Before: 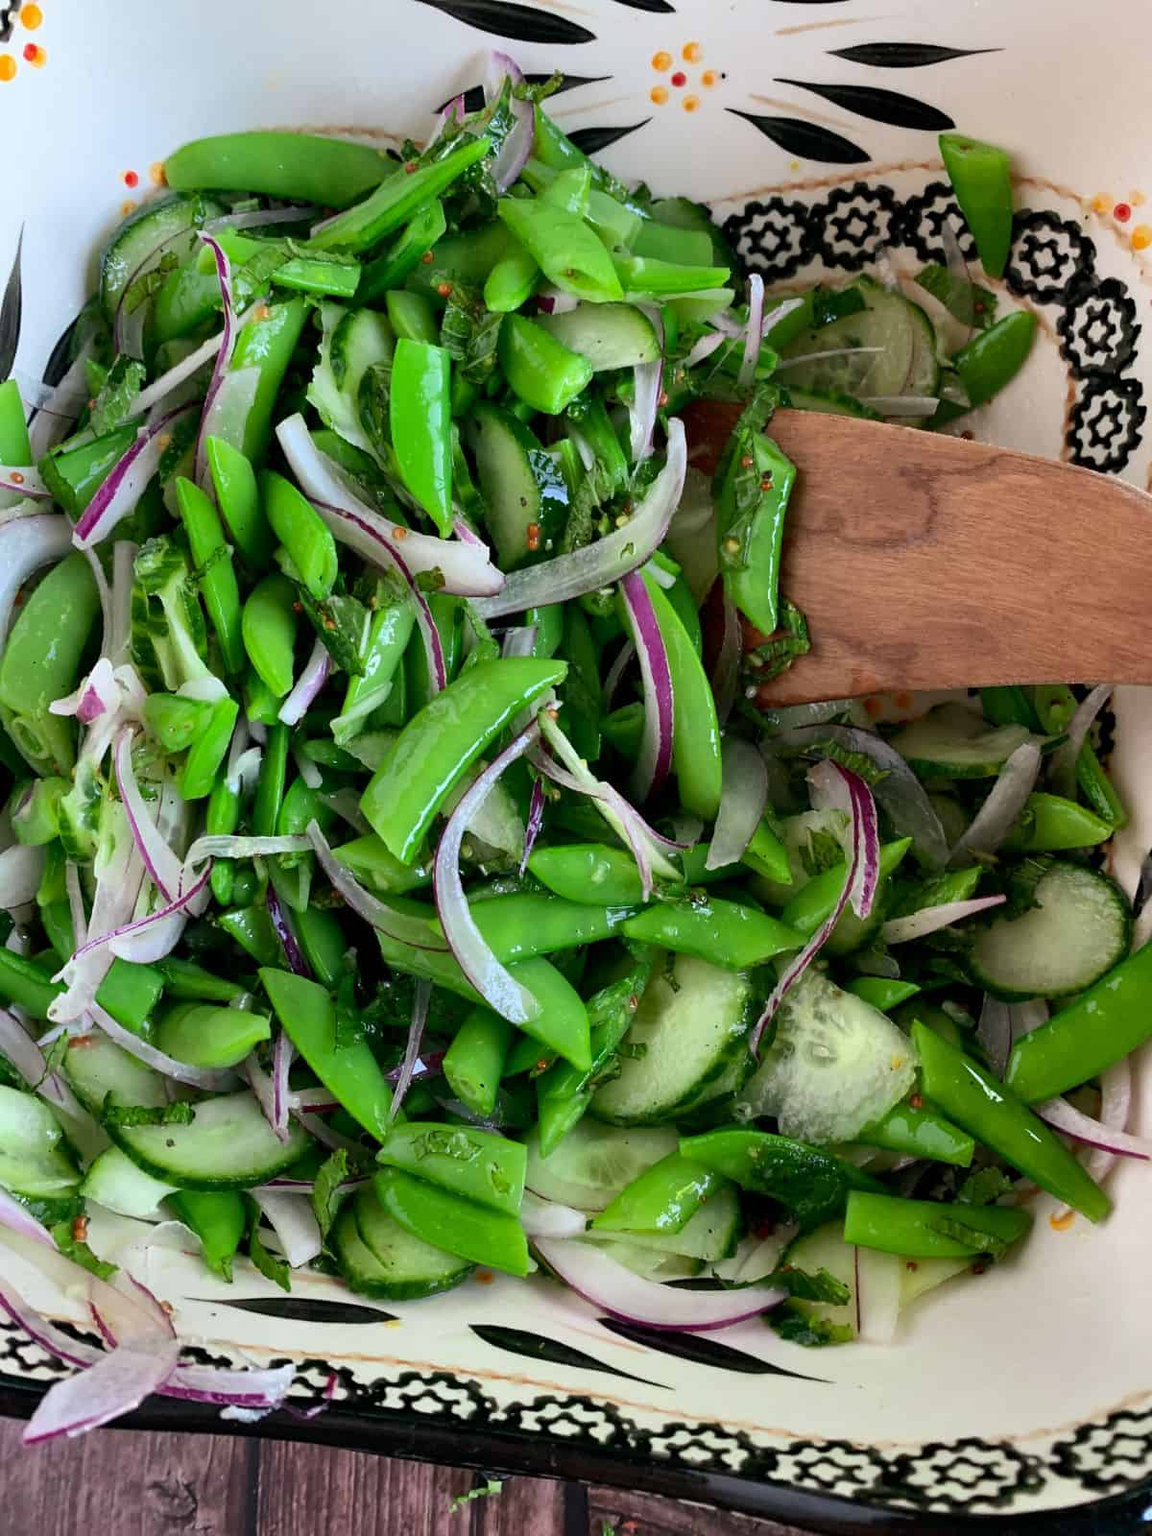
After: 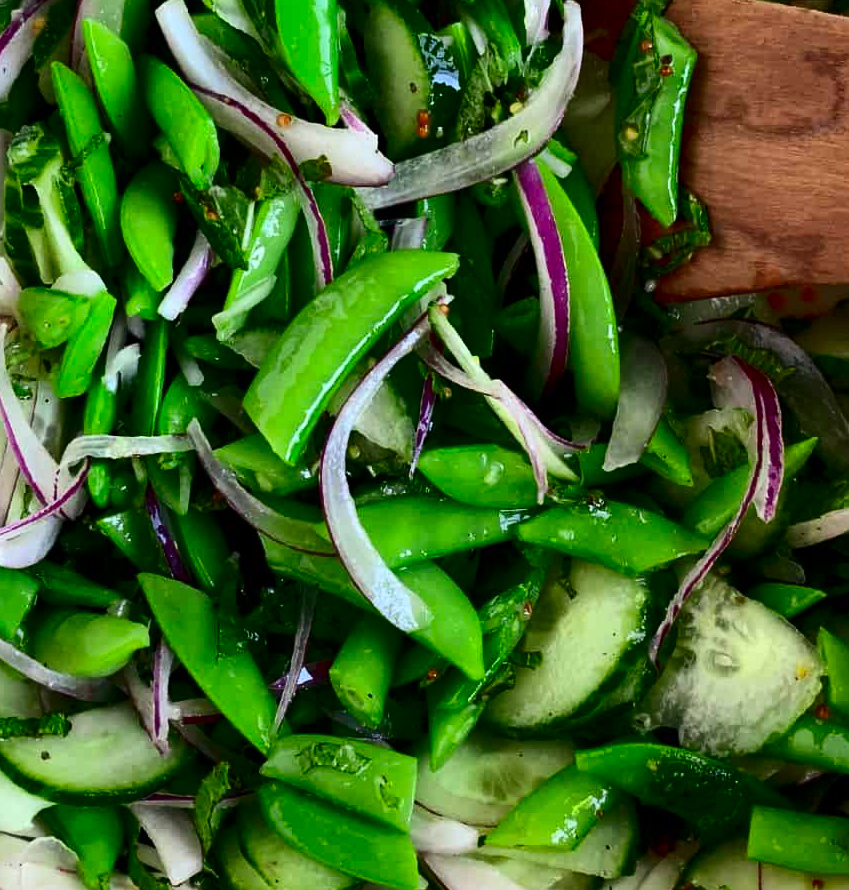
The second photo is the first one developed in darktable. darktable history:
tone equalizer: on, module defaults
color correction: highlights b* 2.93
contrast brightness saturation: contrast 0.214, brightness -0.114, saturation 0.206
crop: left 11.001%, top 27.231%, right 18.235%, bottom 17.134%
